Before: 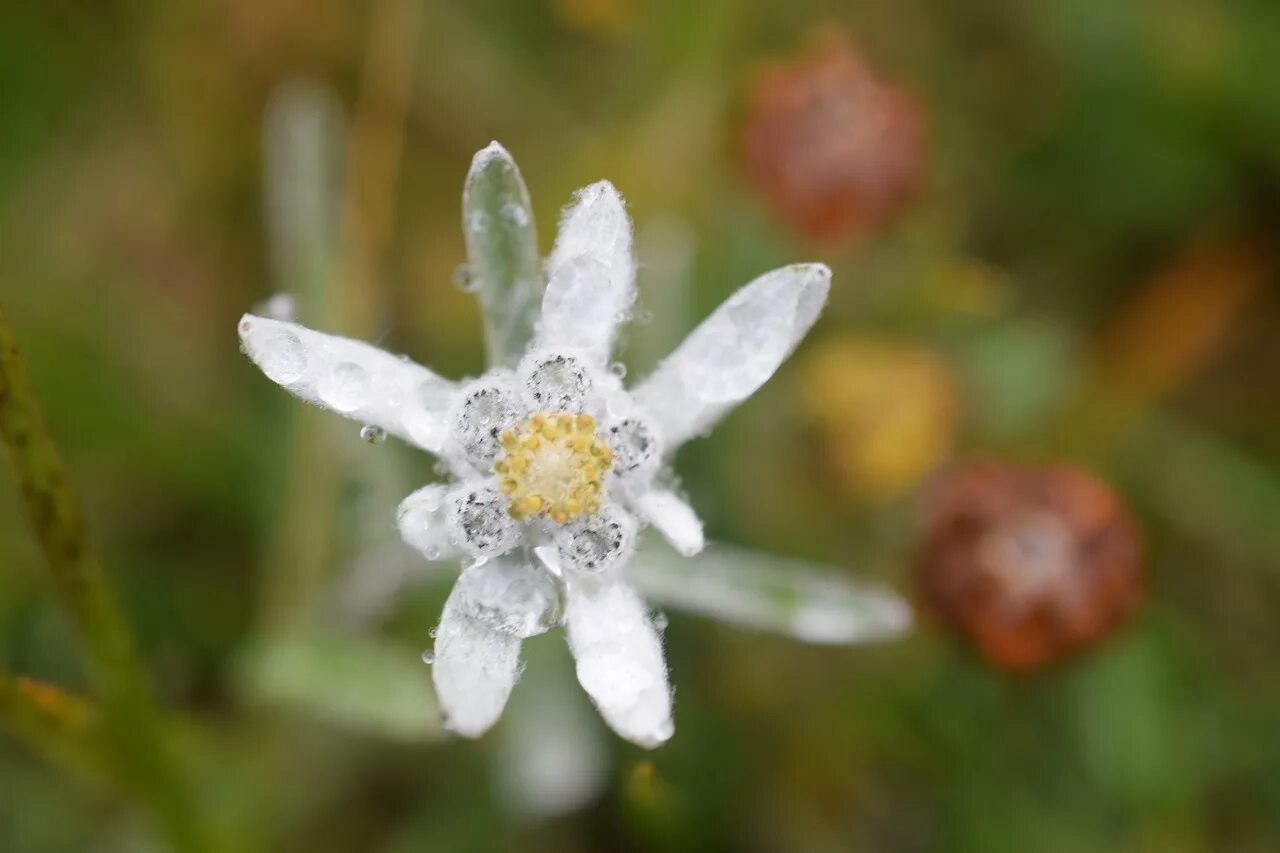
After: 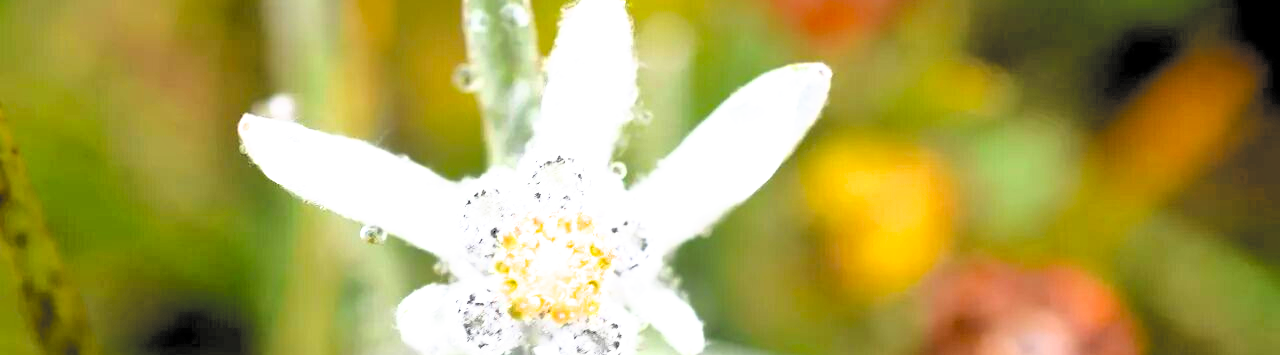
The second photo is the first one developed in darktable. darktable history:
shadows and highlights: on, module defaults
filmic rgb: middle gray luminance 13.34%, black relative exposure -1.85 EV, white relative exposure 3.06 EV, target black luminance 0%, hardness 1.82, latitude 58.42%, contrast 1.714, highlights saturation mix 5.39%, shadows ↔ highlights balance -36.94%, color science v5 (2021), contrast in shadows safe, contrast in highlights safe
exposure: black level correction 0.001, exposure 1.303 EV, compensate highlight preservation false
crop and rotate: top 23.548%, bottom 34.79%
